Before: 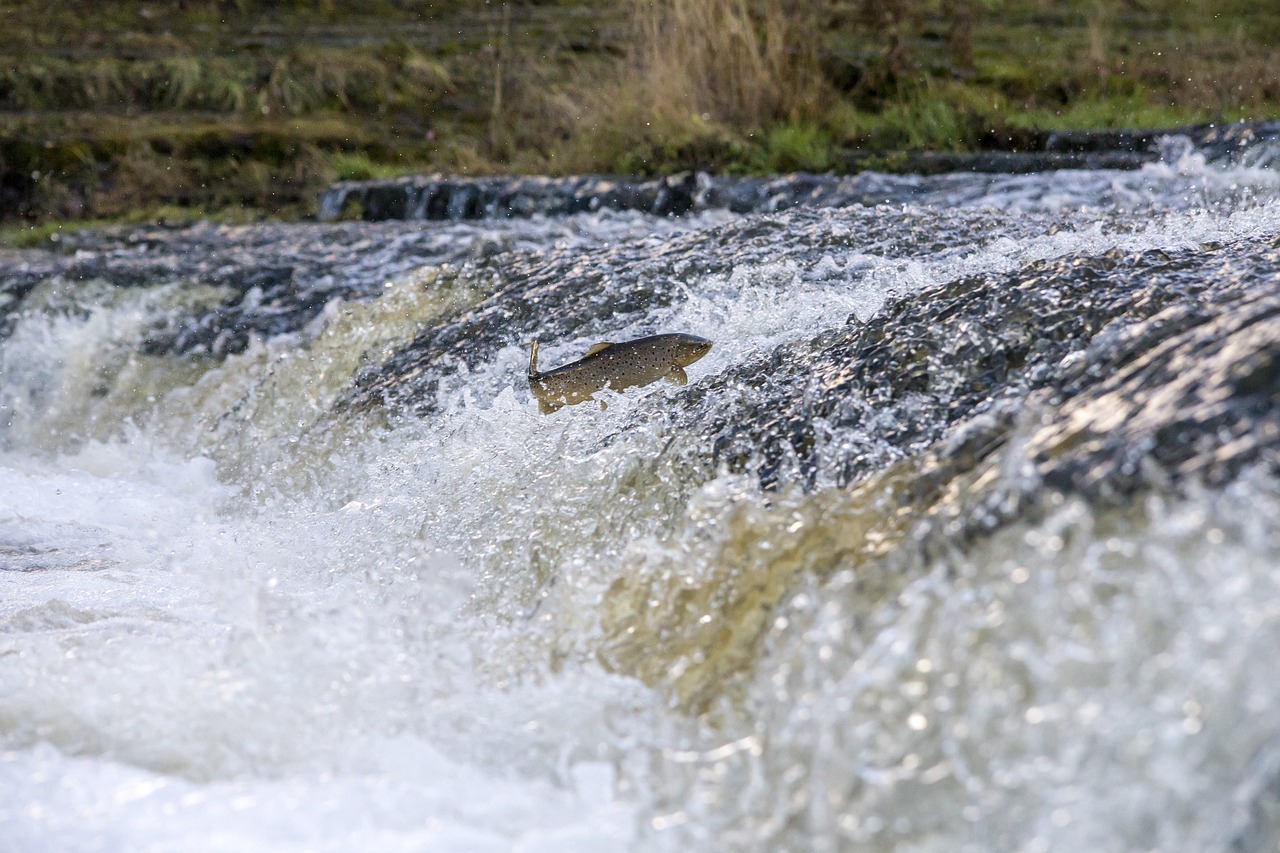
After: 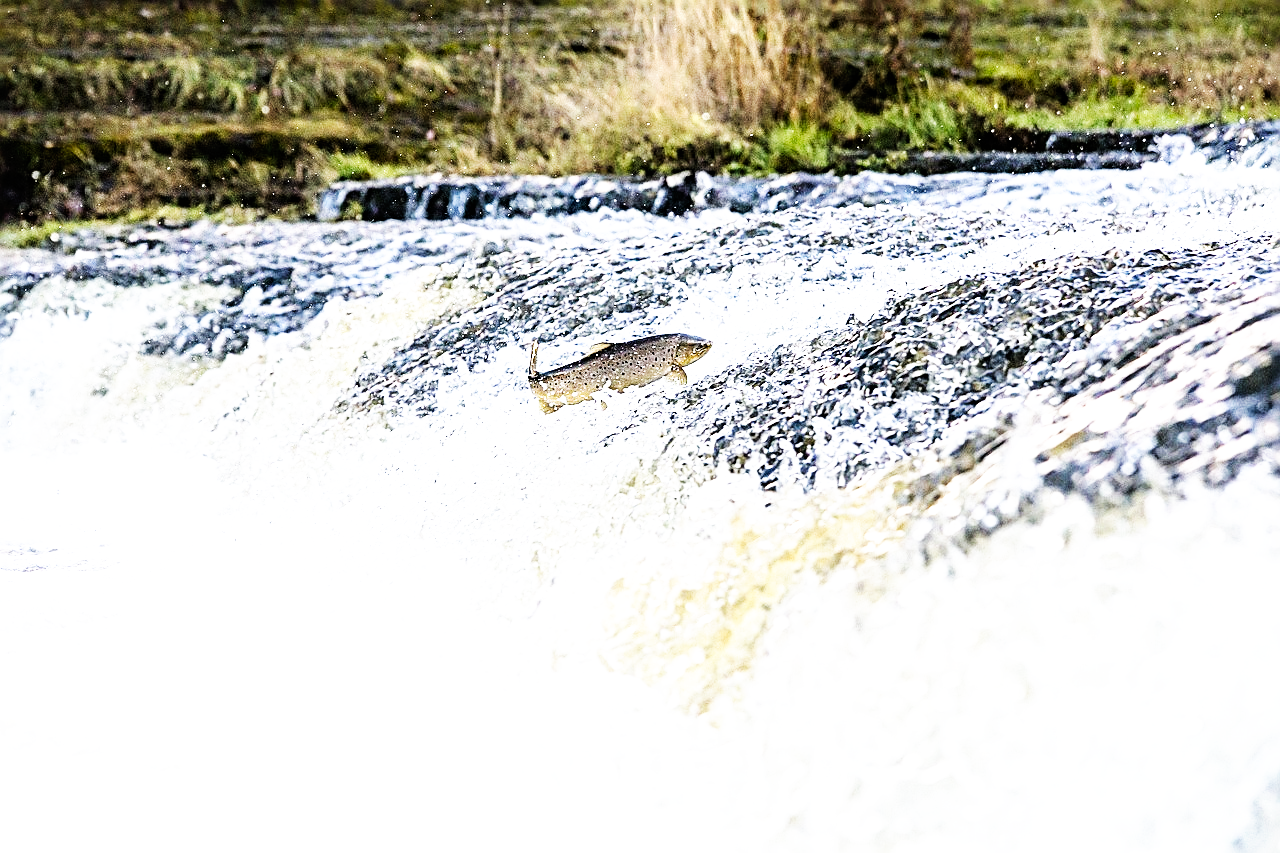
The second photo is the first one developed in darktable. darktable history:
tone equalizer: -8 EV -1.11 EV, -7 EV -1.03 EV, -6 EV -0.83 EV, -5 EV -0.588 EV, -3 EV 0.572 EV, -2 EV 0.895 EV, -1 EV 0.996 EV, +0 EV 1.06 EV
base curve: curves: ch0 [(0, 0) (0.007, 0.004) (0.027, 0.03) (0.046, 0.07) (0.207, 0.54) (0.442, 0.872) (0.673, 0.972) (1, 1)], preserve colors none
sharpen: radius 2.85, amount 0.712
